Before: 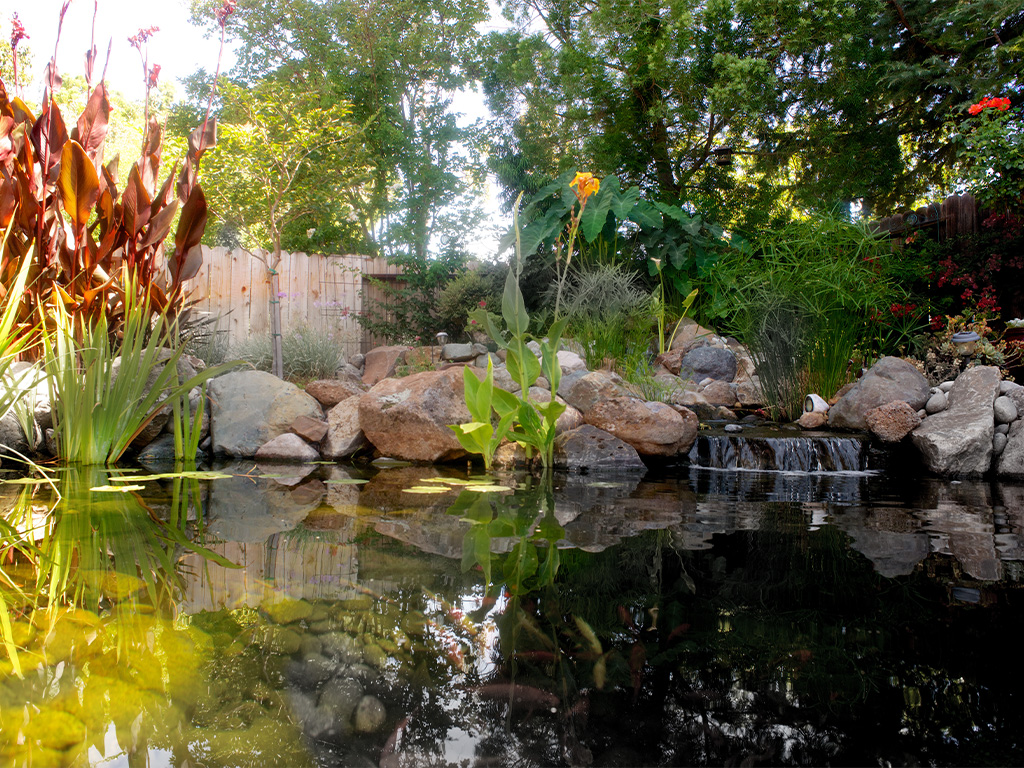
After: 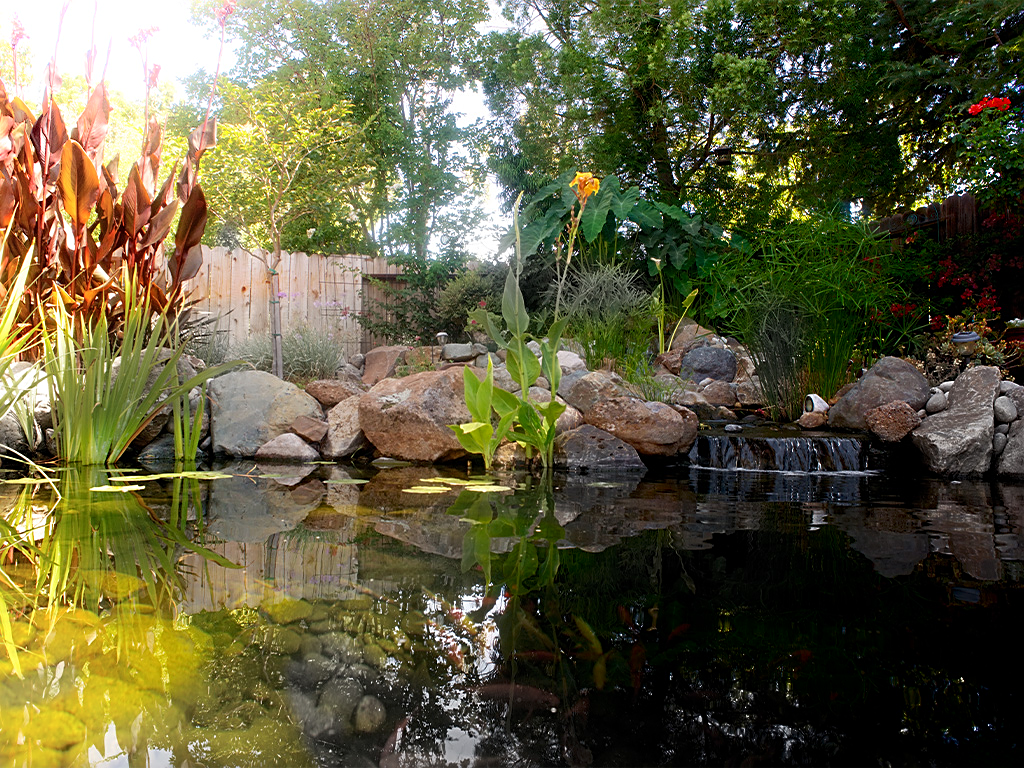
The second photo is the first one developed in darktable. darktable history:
sharpen: on, module defaults
shadows and highlights: shadows -54.3, highlights 86.09, soften with gaussian
